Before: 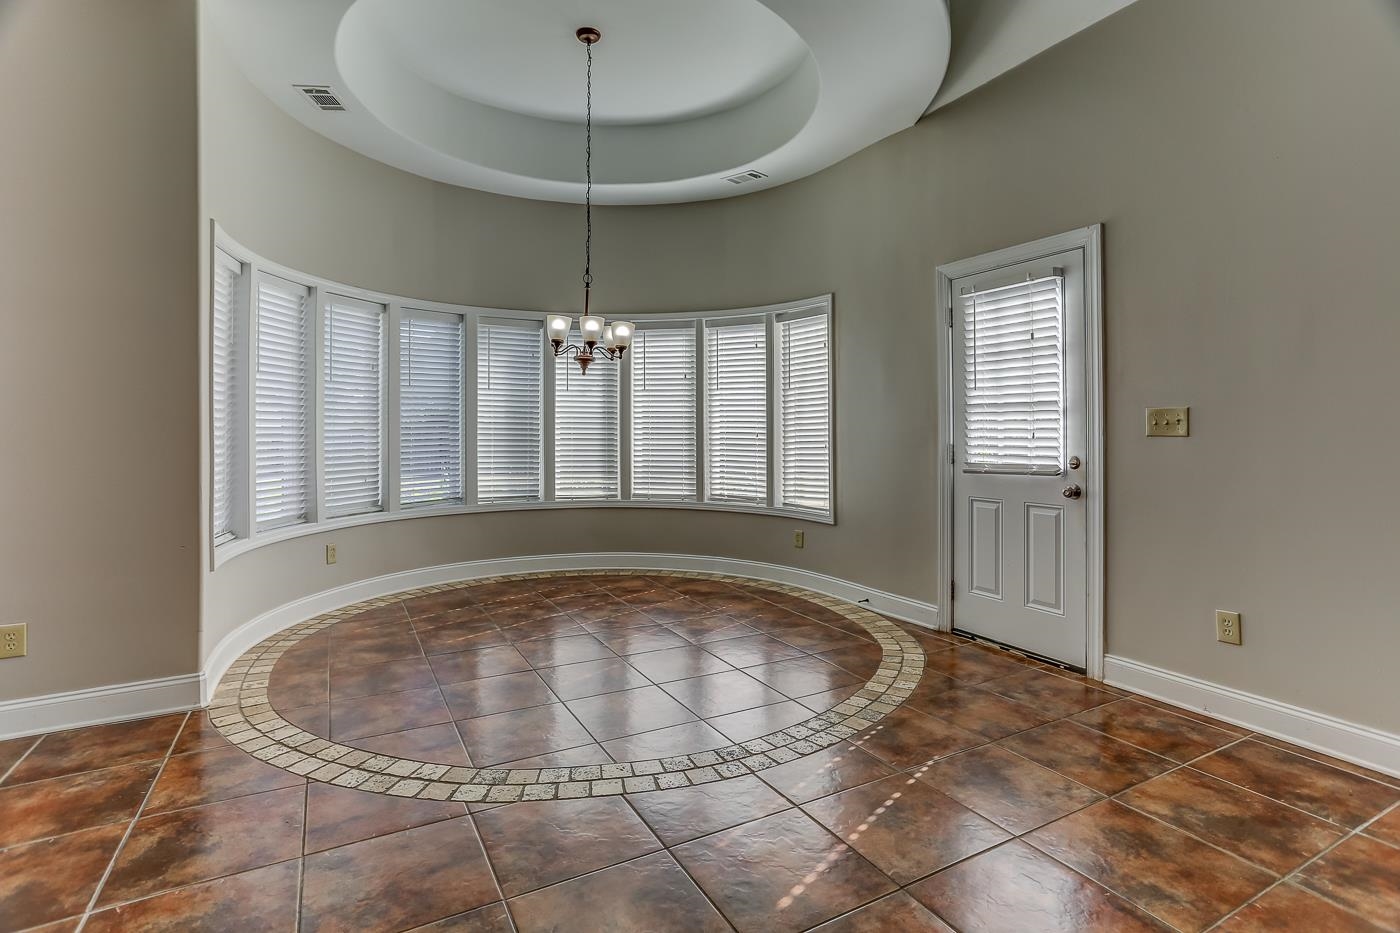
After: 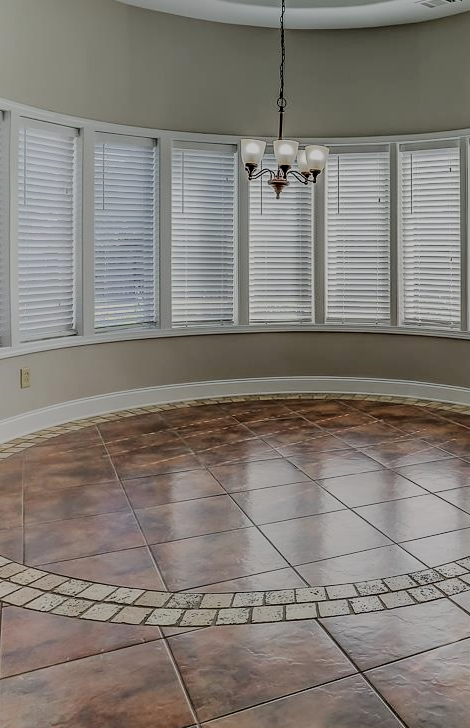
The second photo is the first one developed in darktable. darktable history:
crop and rotate: left 21.891%, top 18.955%, right 44.475%, bottom 2.974%
filmic rgb: black relative exposure -6.07 EV, white relative exposure 6.94 EV, hardness 2.25
